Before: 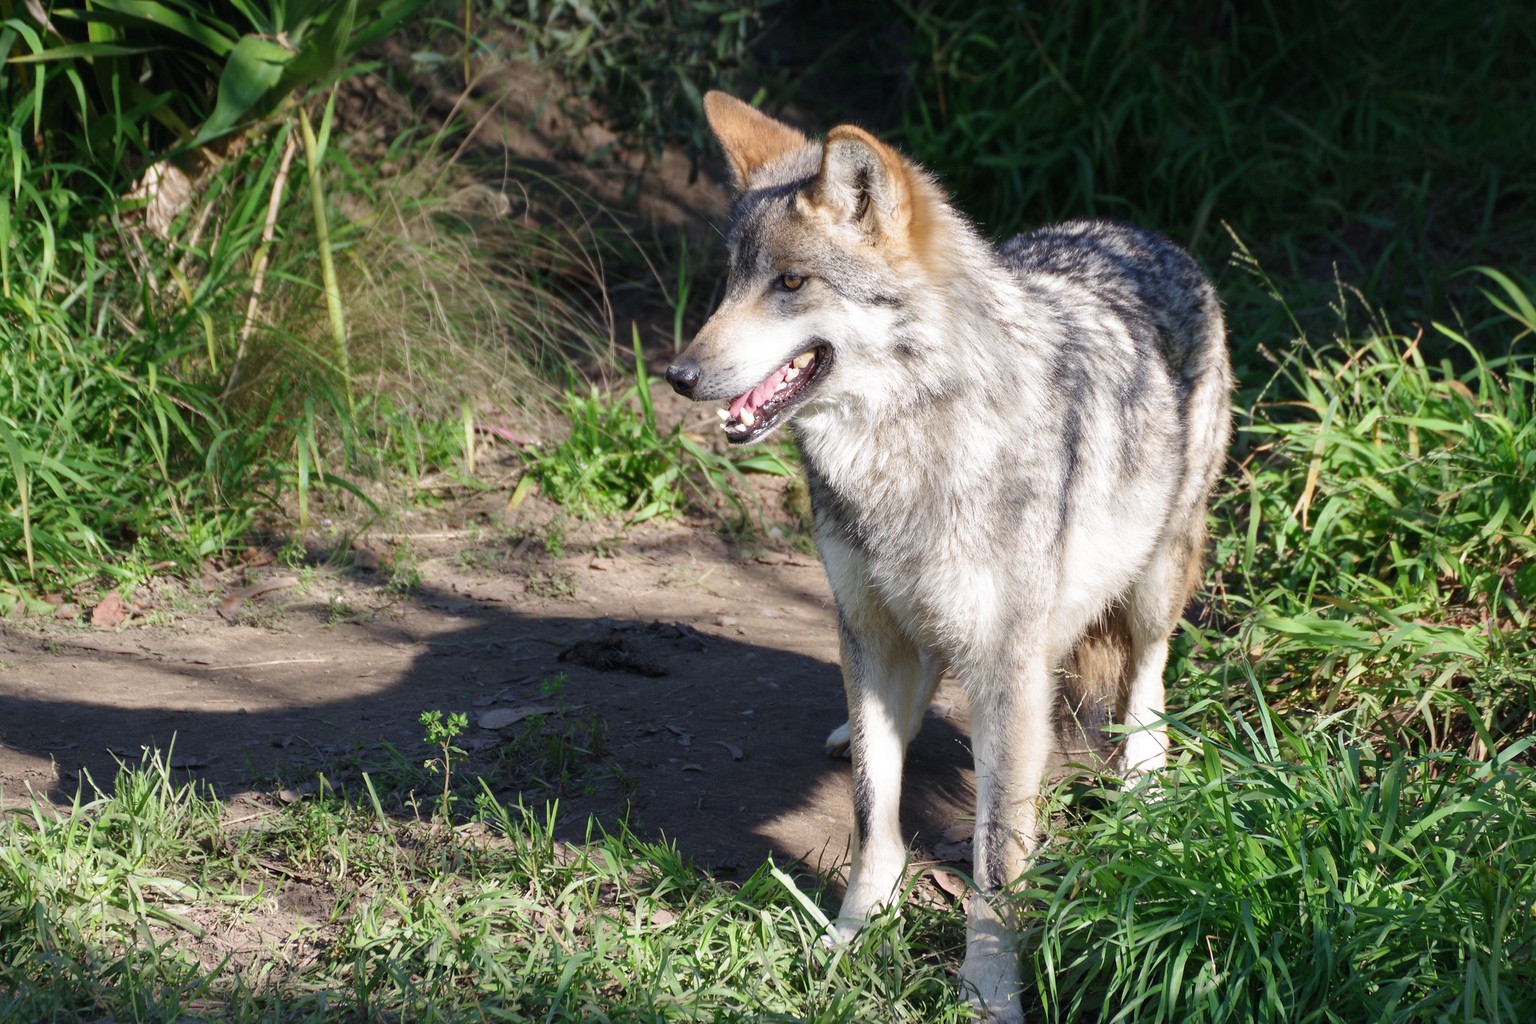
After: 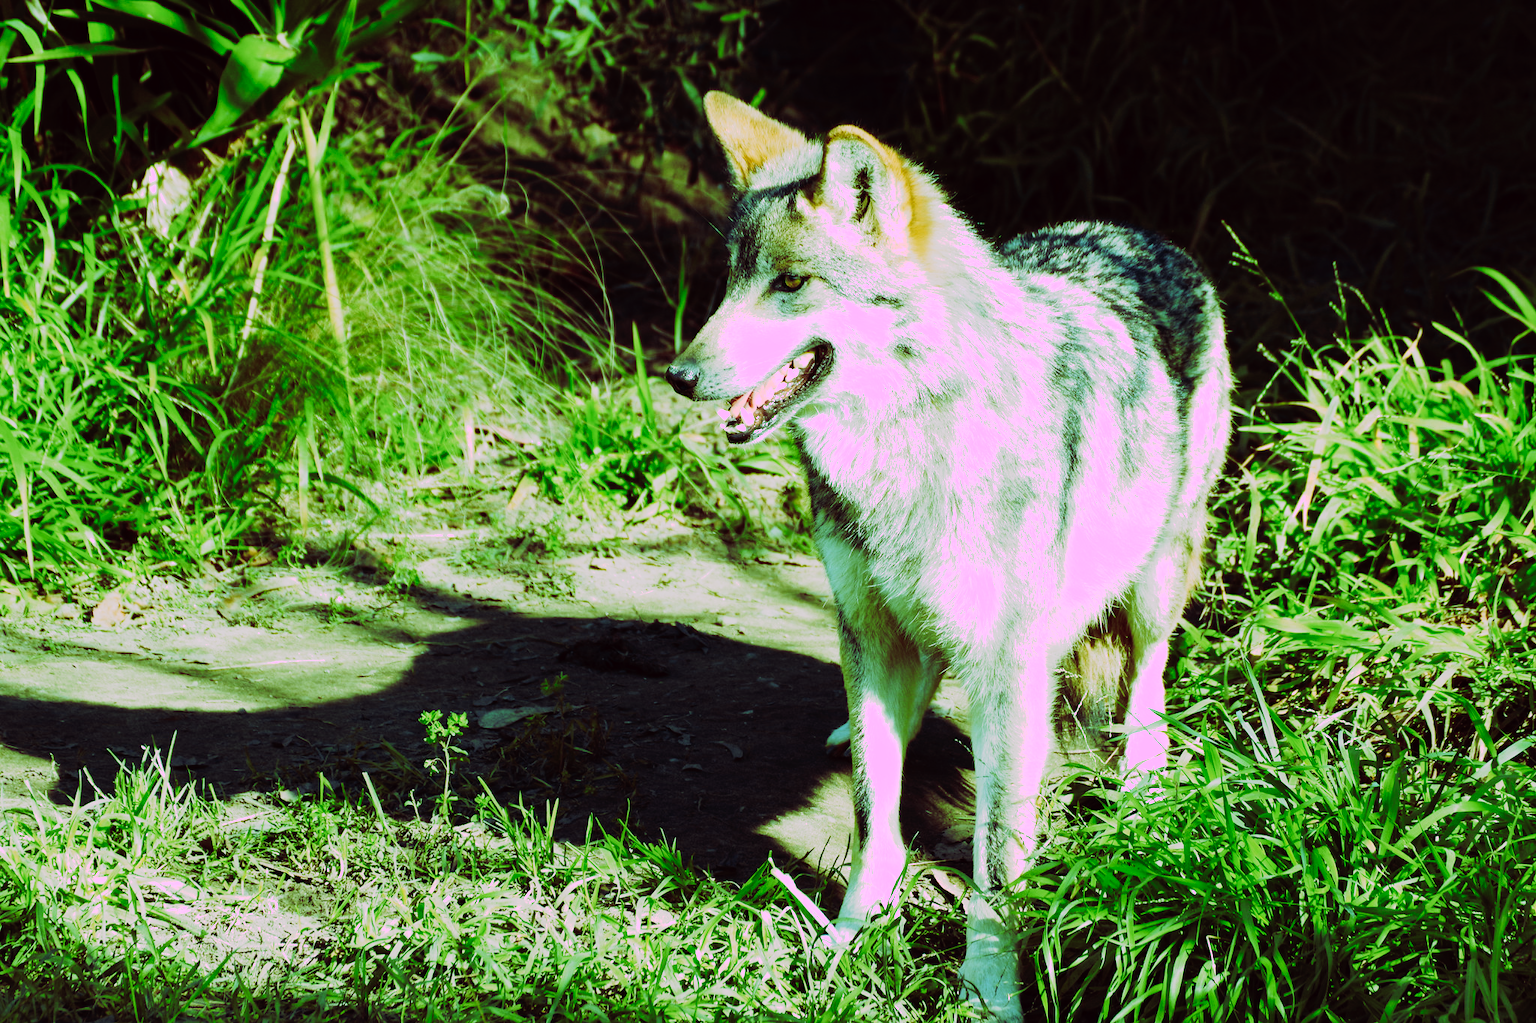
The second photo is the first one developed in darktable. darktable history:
tone curve: curves: ch0 [(0, 0) (0.003, 0.001) (0.011, 0.005) (0.025, 0.009) (0.044, 0.014) (0.069, 0.019) (0.1, 0.028) (0.136, 0.039) (0.177, 0.073) (0.224, 0.134) (0.277, 0.218) (0.335, 0.343) (0.399, 0.488) (0.468, 0.608) (0.543, 0.699) (0.623, 0.773) (0.709, 0.819) (0.801, 0.852) (0.898, 0.874) (1, 1)], preserve colors none
color look up table: target L [85.8, 86.8, 84, 66.16, 64.54, 68.74, 61.53, 60.9, 62.06, 61.25, 53.67, 49.23, 41.34, 26.59, 202.69, 90.28, 78.49, 76.47, 72.28, 50.87, 60.27, 47.13, 44.51, 31.8, 32.66, 6.684, 91.59, 84.73, 70.21, 60.66, 67.96, 58.52, 48.16, 43.45, 35.97, 36.48, 38.2, 28.99, 29.15, 21.08, 19.88, 88.81, 64.67, 65.07, 66.83, 55.68, 49.42, 35.95, 4.363], target a [45.12, 46.02, 32.38, -42.65, -33.55, -31.93, -57.49, -51.68, -33.12, -38.35, -45.62, -32.9, -22.8, -15.98, 0, 44.23, 25.16, 28.64, 38.48, 50.19, -11.6, 63.25, -7.093, 9.263, 27.47, 25.6, 46.87, 64.66, -18.08, 91.61, 63.79, -9.134, 14.16, 39.57, 53, 37.62, 14.01, -1.915, 46.01, 25.16, 26.19, 46.13, -31.67, -28.45, -18.34, -20.78, -25.81, -3.808, 1.251], target b [-36.36, 60.84, 84.58, 55.87, -66.47, 41.28, 30.68, 19.15, 49.91, 37.96, 37.87, 31.81, 14.42, 18.44, -0.002, -10.77, 76.3, 63.32, 24.65, 39.65, 28.77, 1.052, 28.2, 17.72, 24.8, 9.773, -27.97, -38.05, -2.208, -73.56, -48.29, -81.11, -31.08, -98.84, -117.69, -16.85, -75.54, -1.394, -113.67, -13.7, -34.57, -32.16, -72.53, -65.56, -65.74, -61.29, 1.101, -18.45, -9.711], num patches 49
